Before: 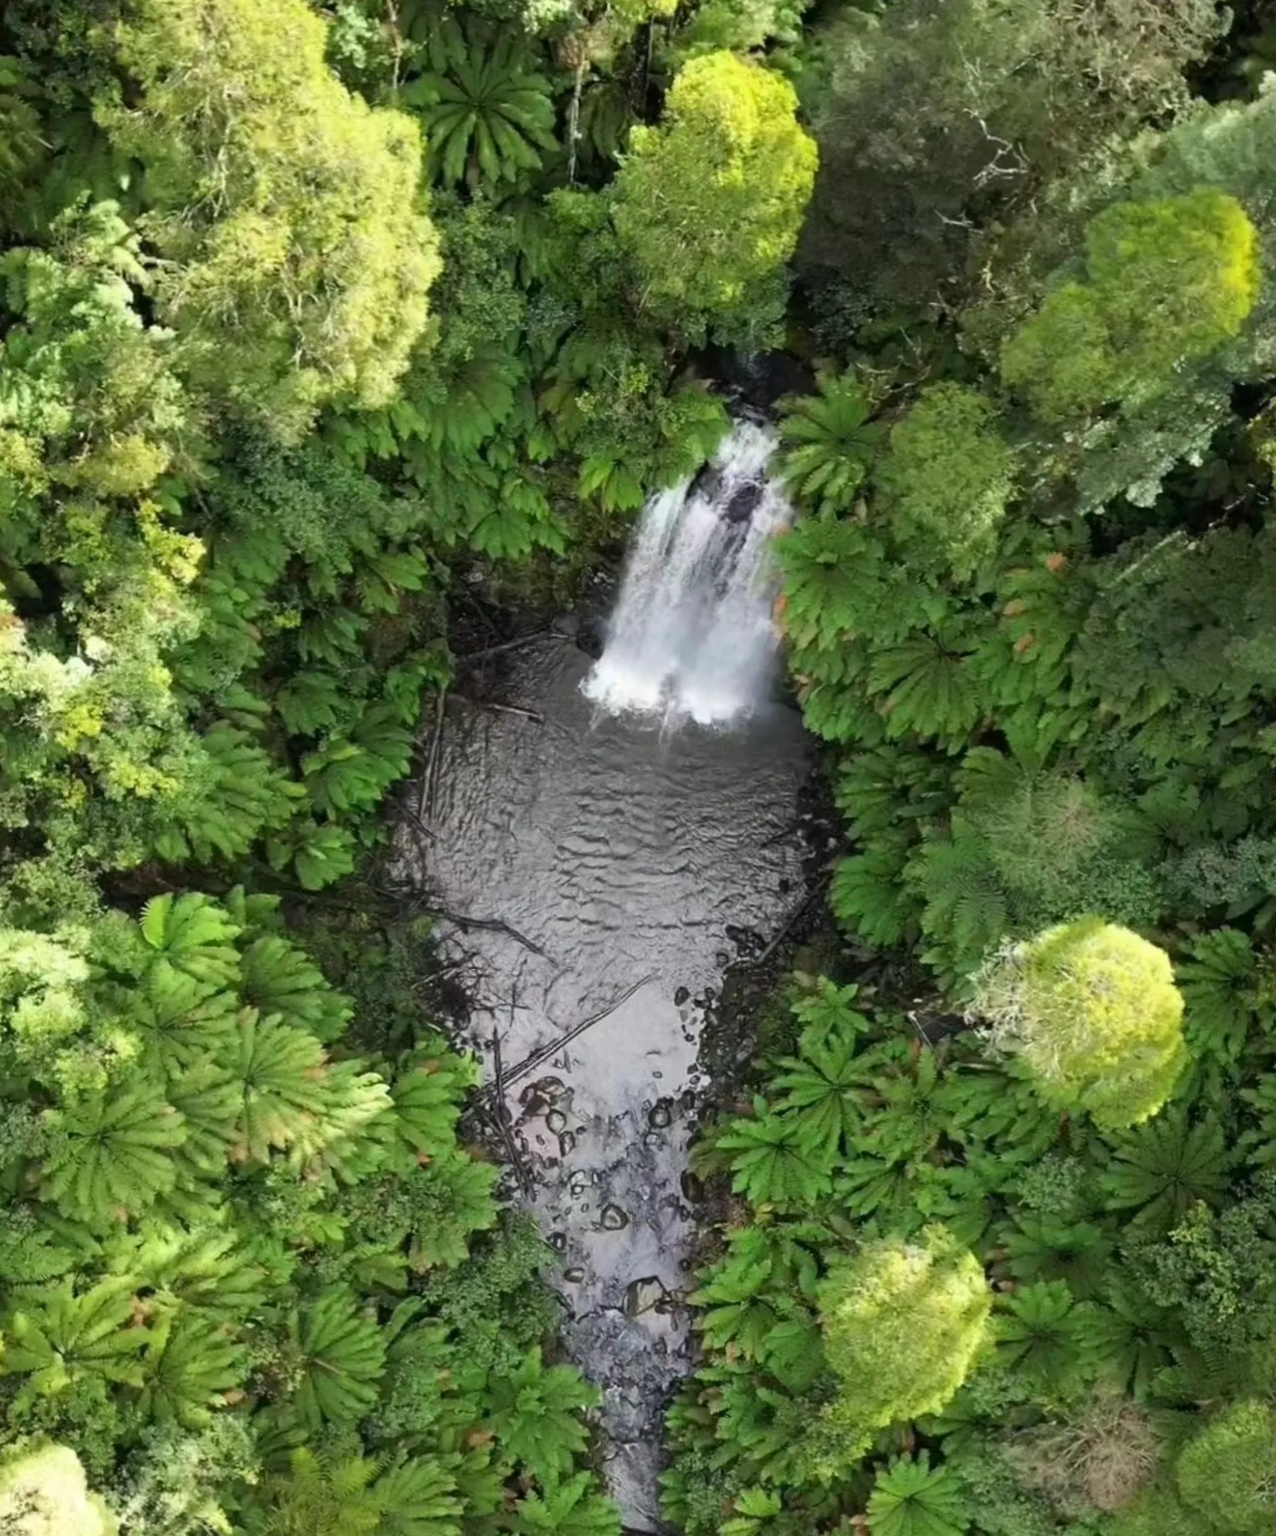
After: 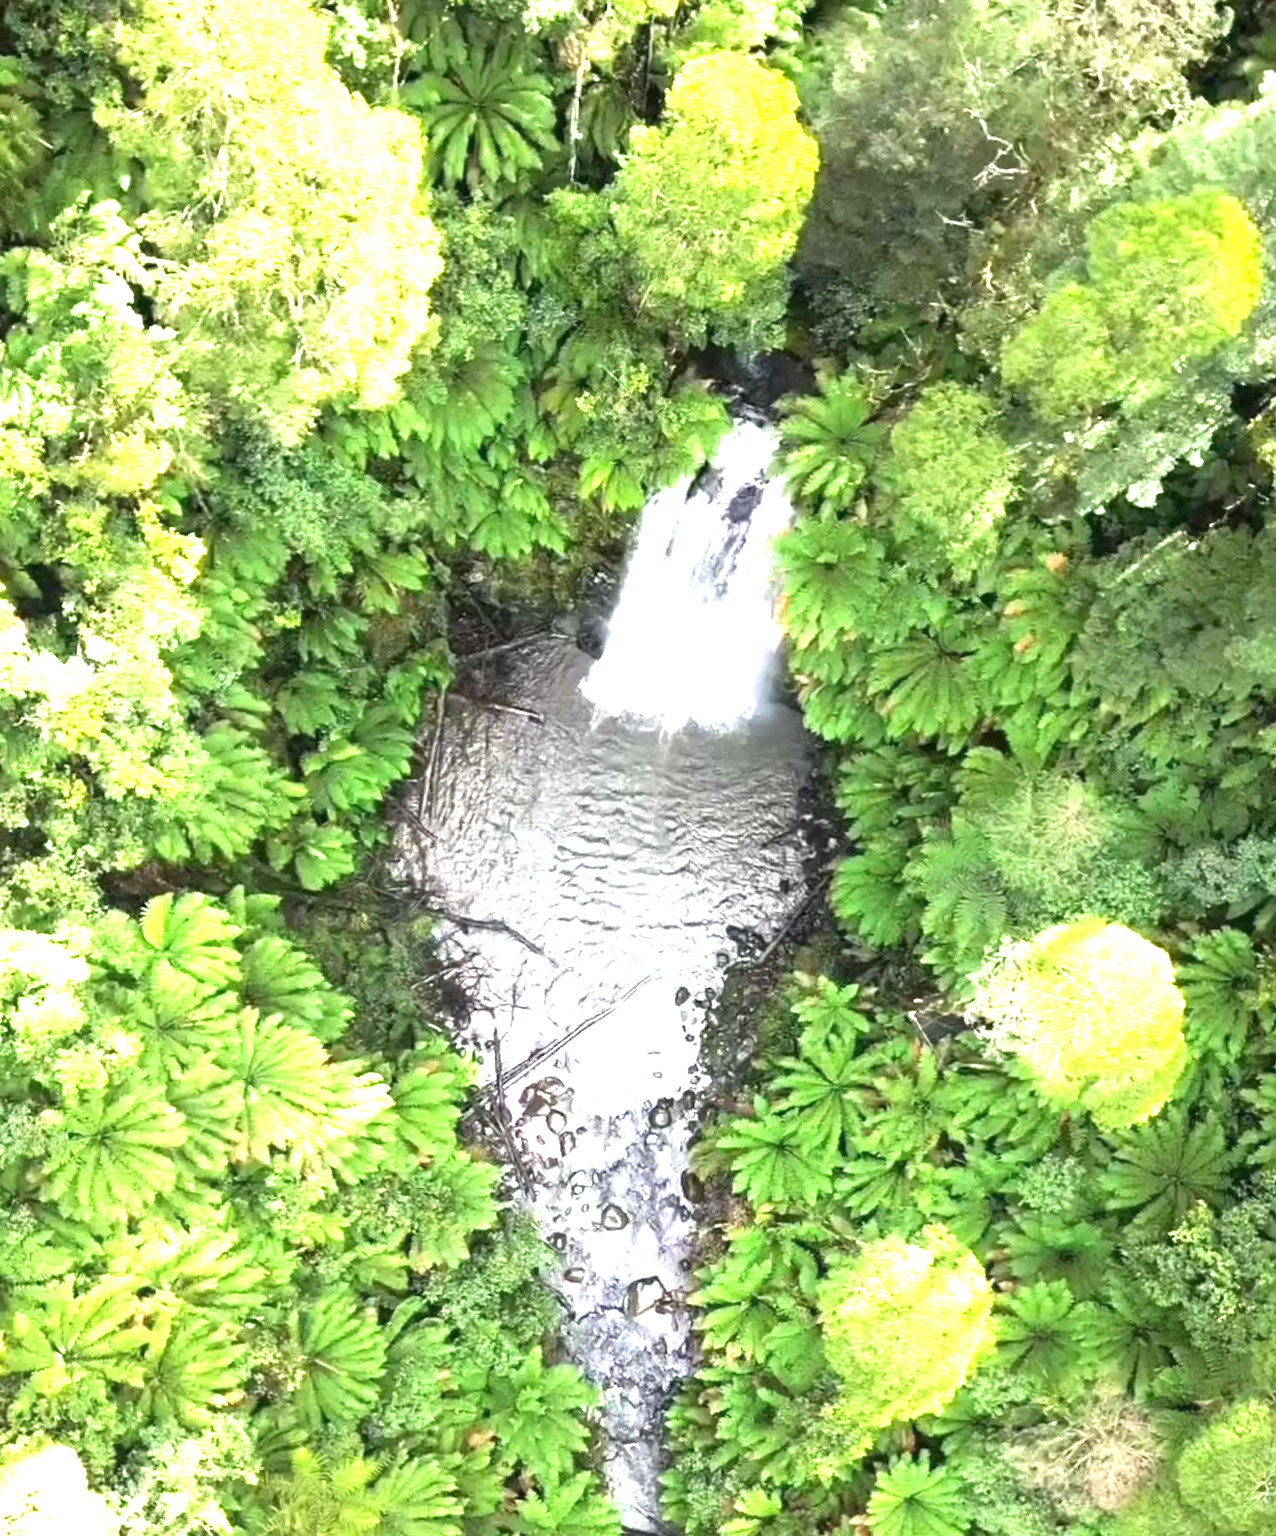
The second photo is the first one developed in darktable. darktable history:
exposure: black level correction 0, exposure 1.947 EV, compensate highlight preservation false
